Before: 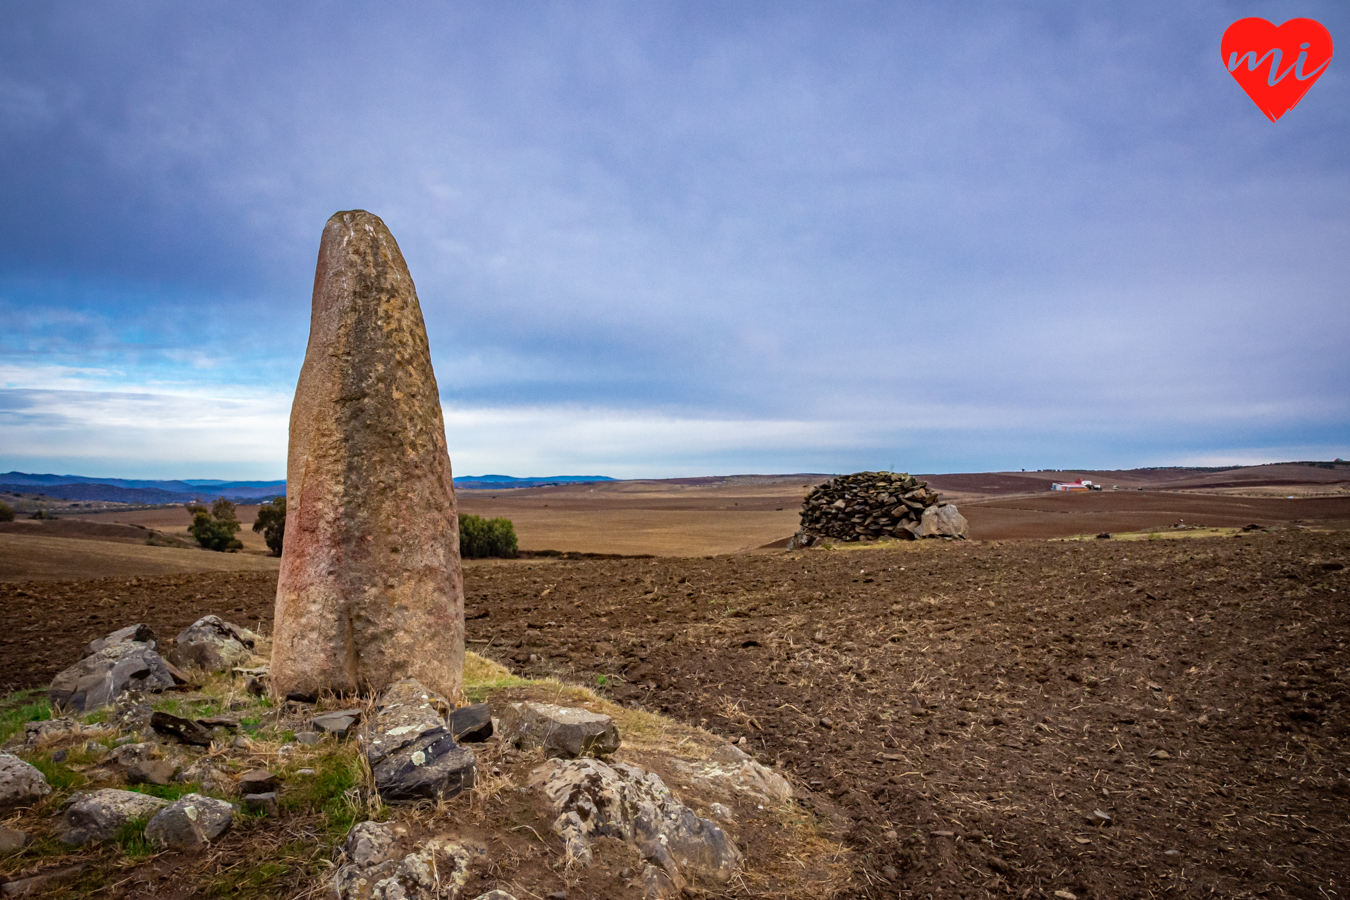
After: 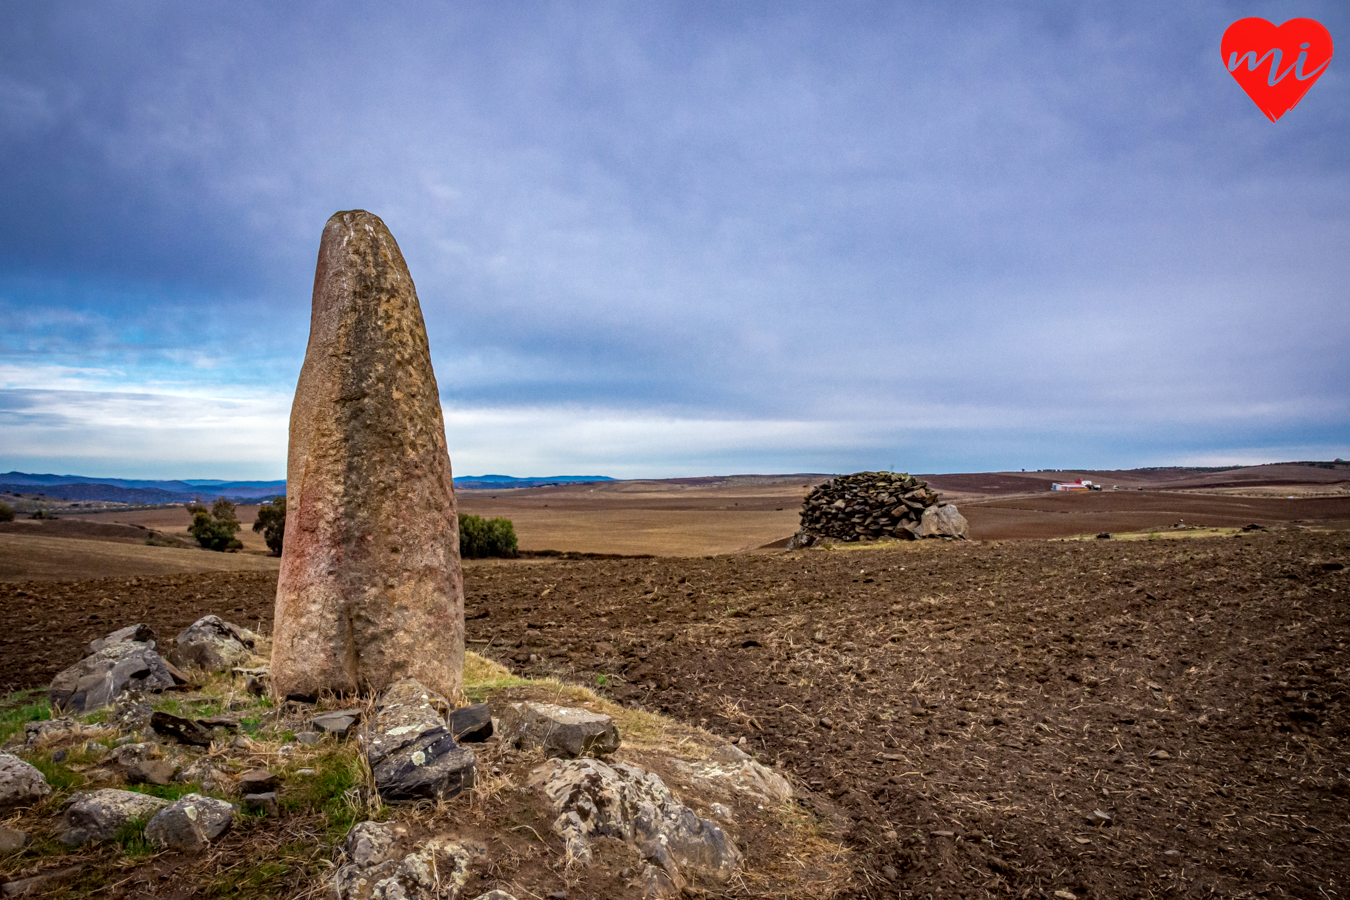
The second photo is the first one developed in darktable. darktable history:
local contrast: on, module defaults
exposure: exposure -0.04 EV, compensate exposure bias true, compensate highlight preservation false
